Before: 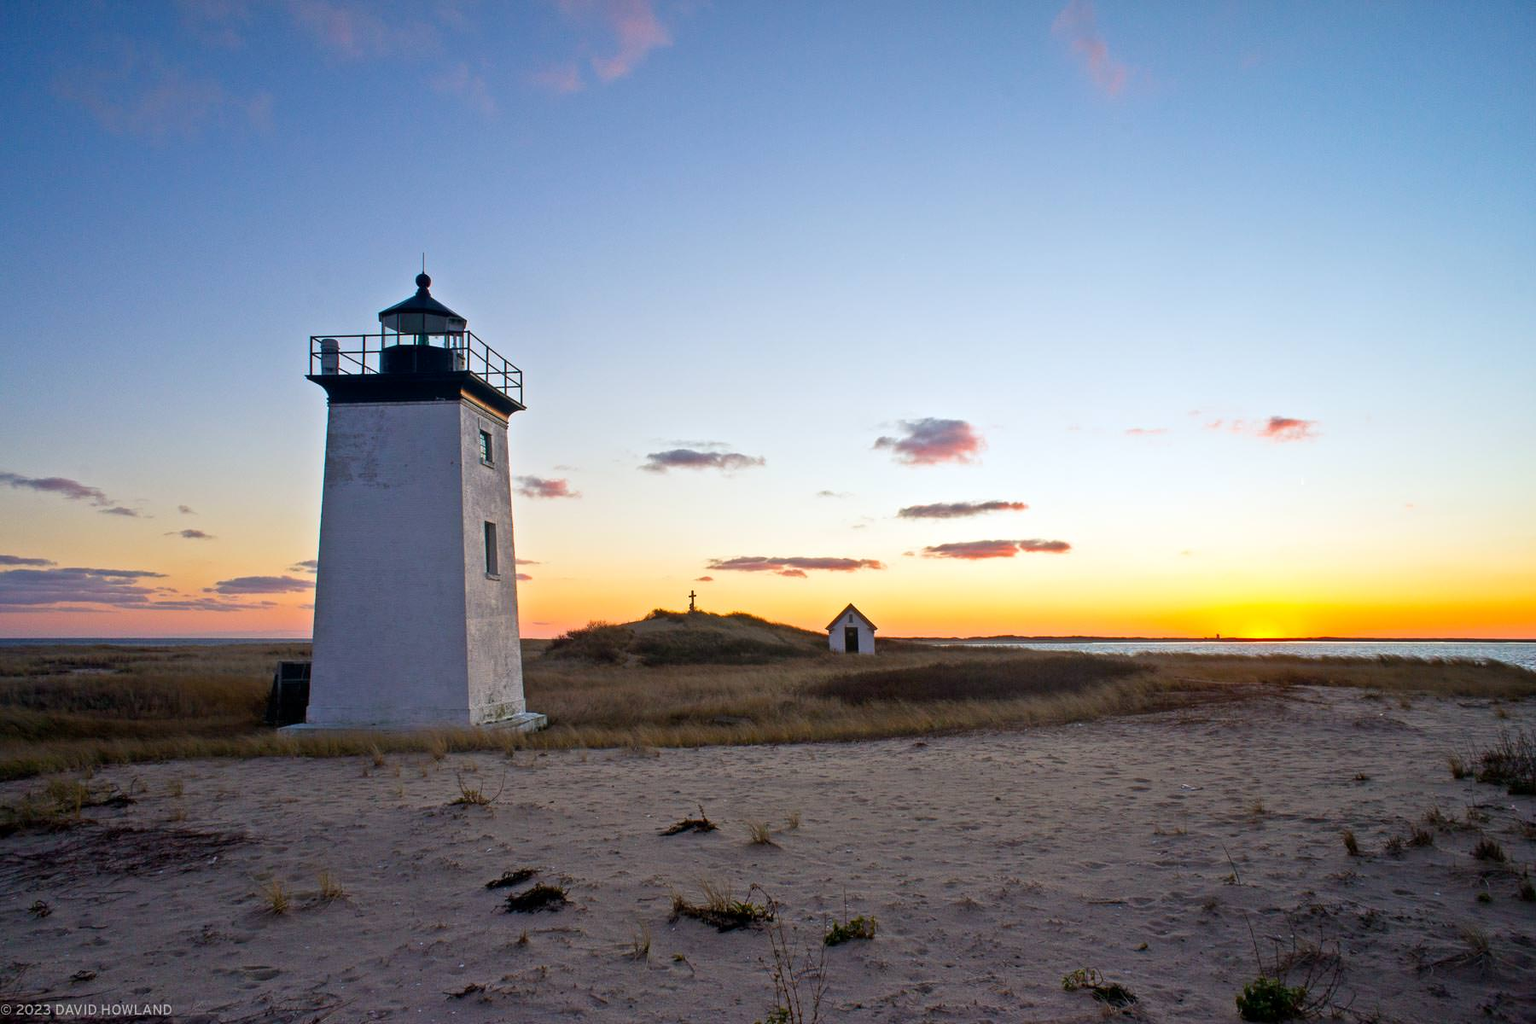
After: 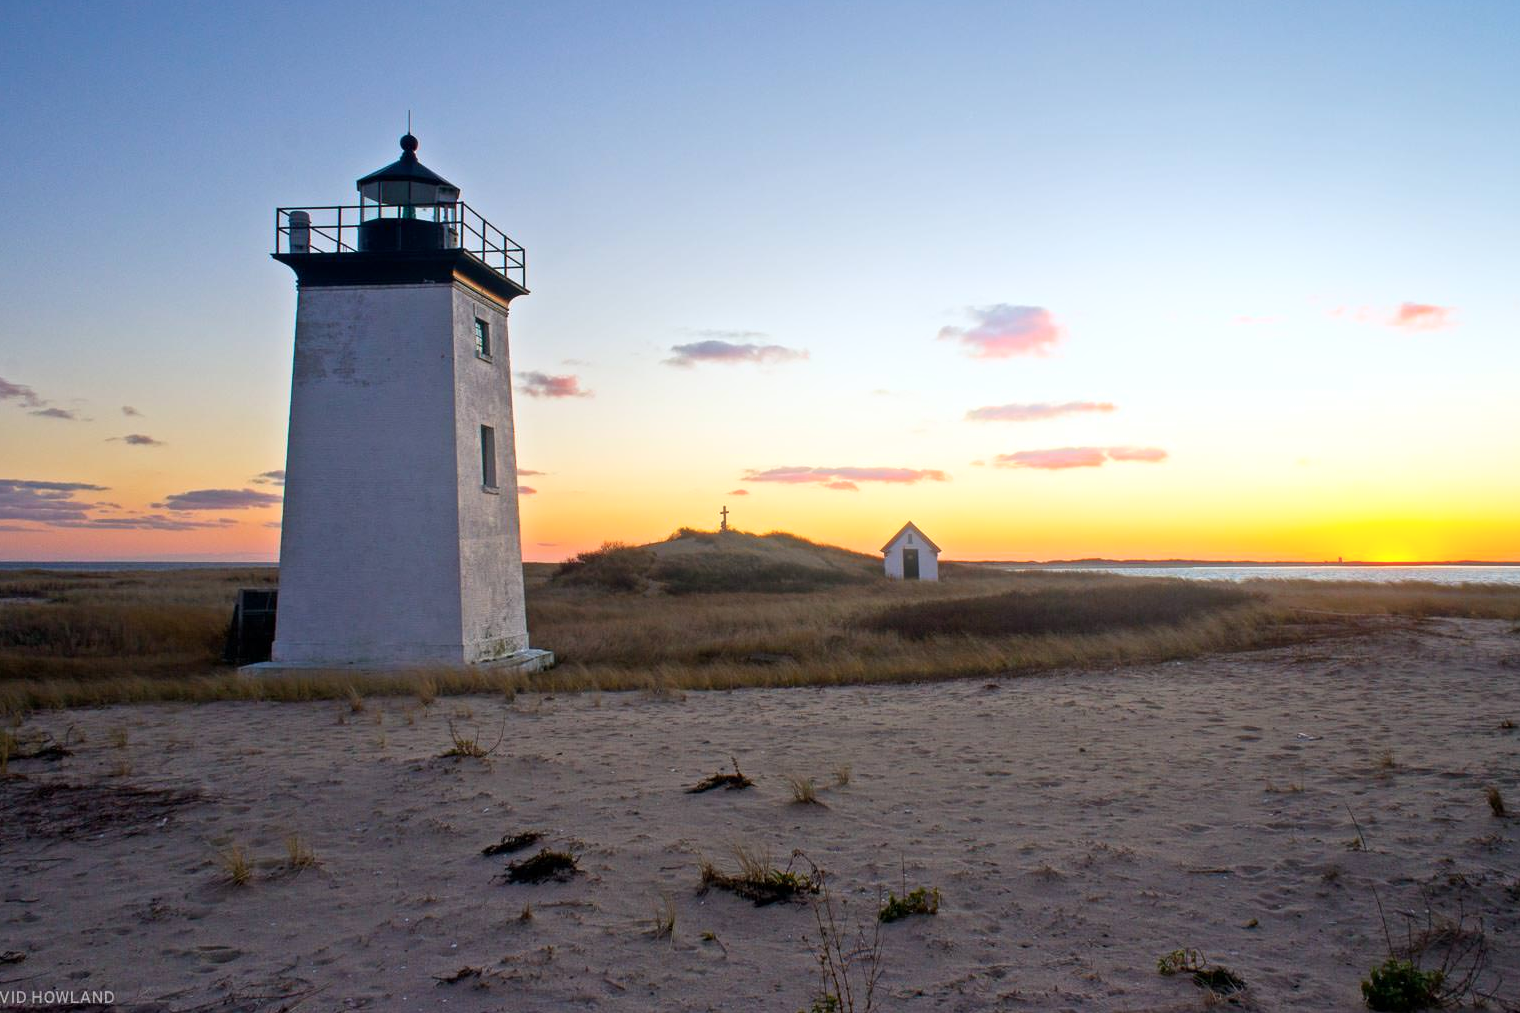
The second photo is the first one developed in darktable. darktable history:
crop and rotate: left 4.842%, top 15.51%, right 10.668%
bloom: size 15%, threshold 97%, strength 7%
